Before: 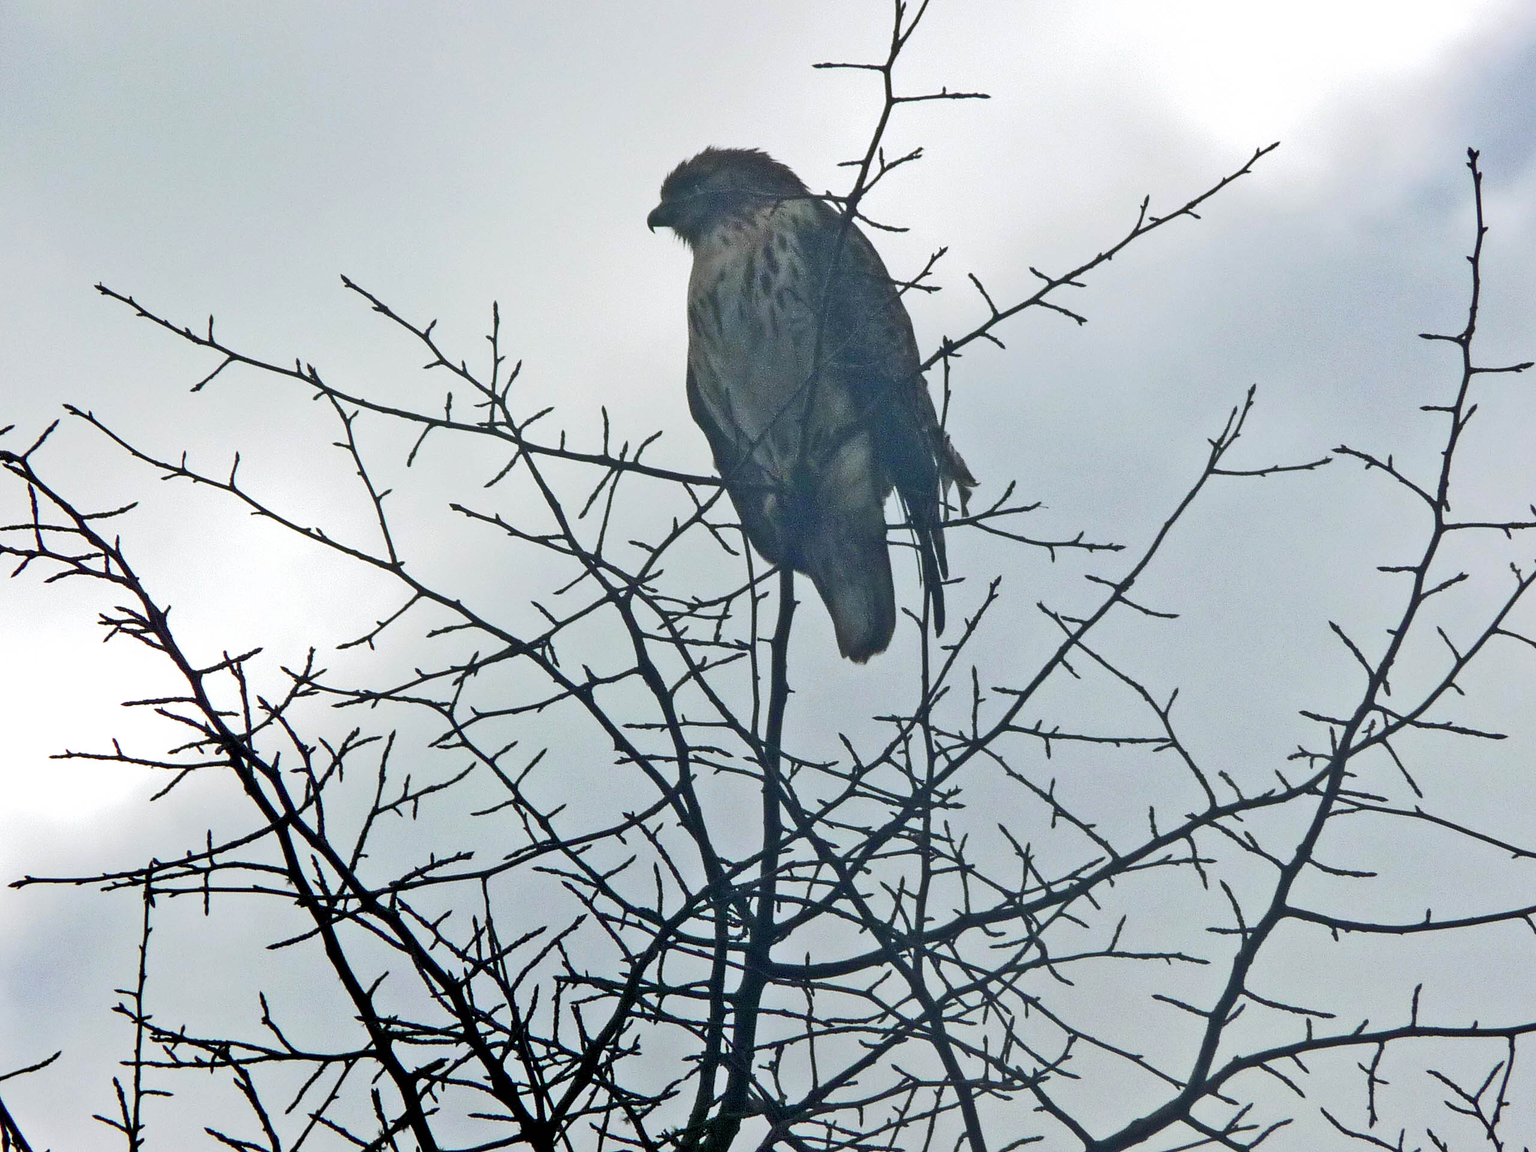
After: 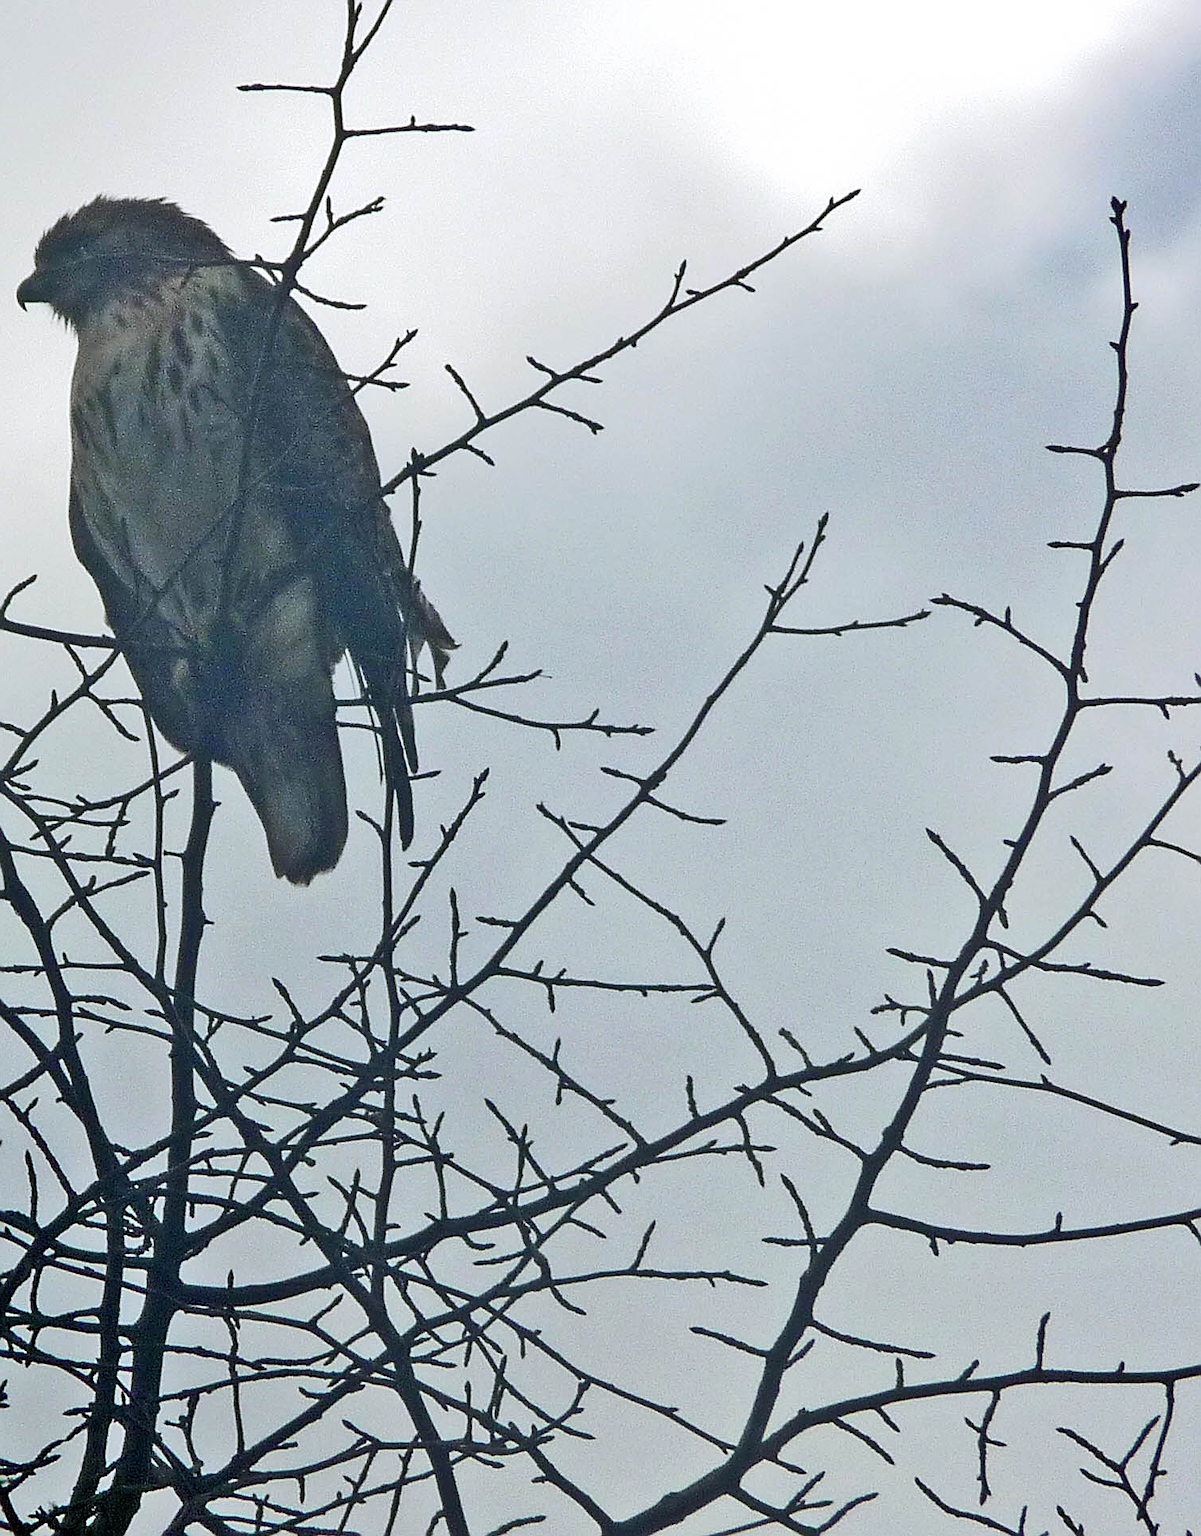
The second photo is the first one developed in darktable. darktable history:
crop: left 41.358%
sharpen: on, module defaults
